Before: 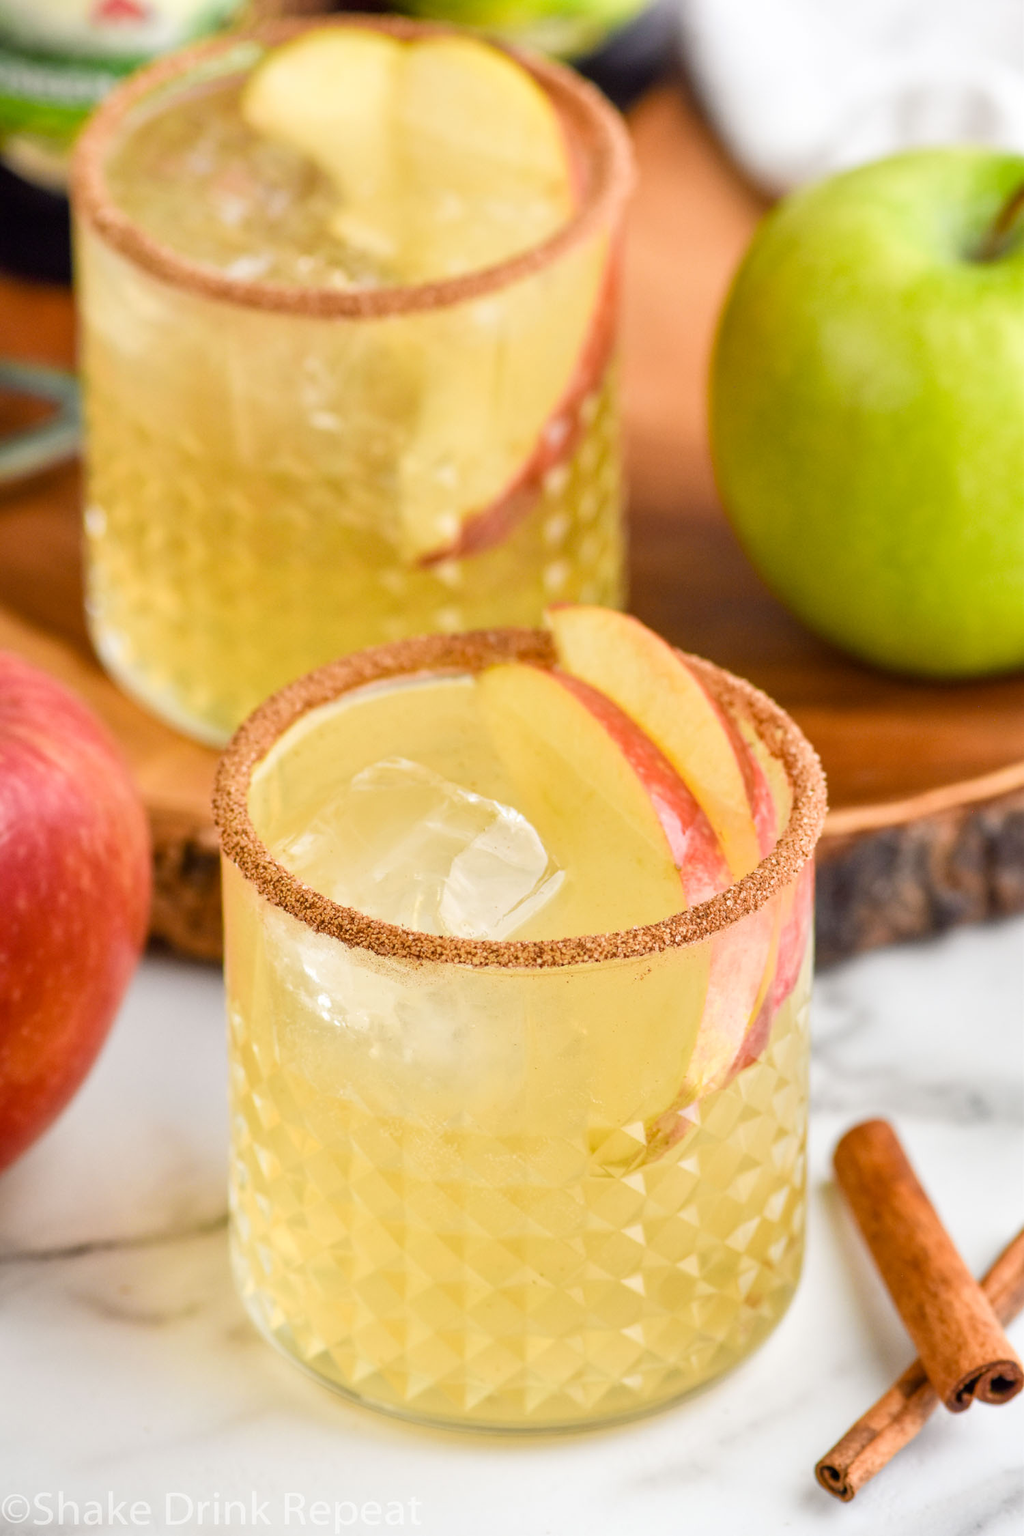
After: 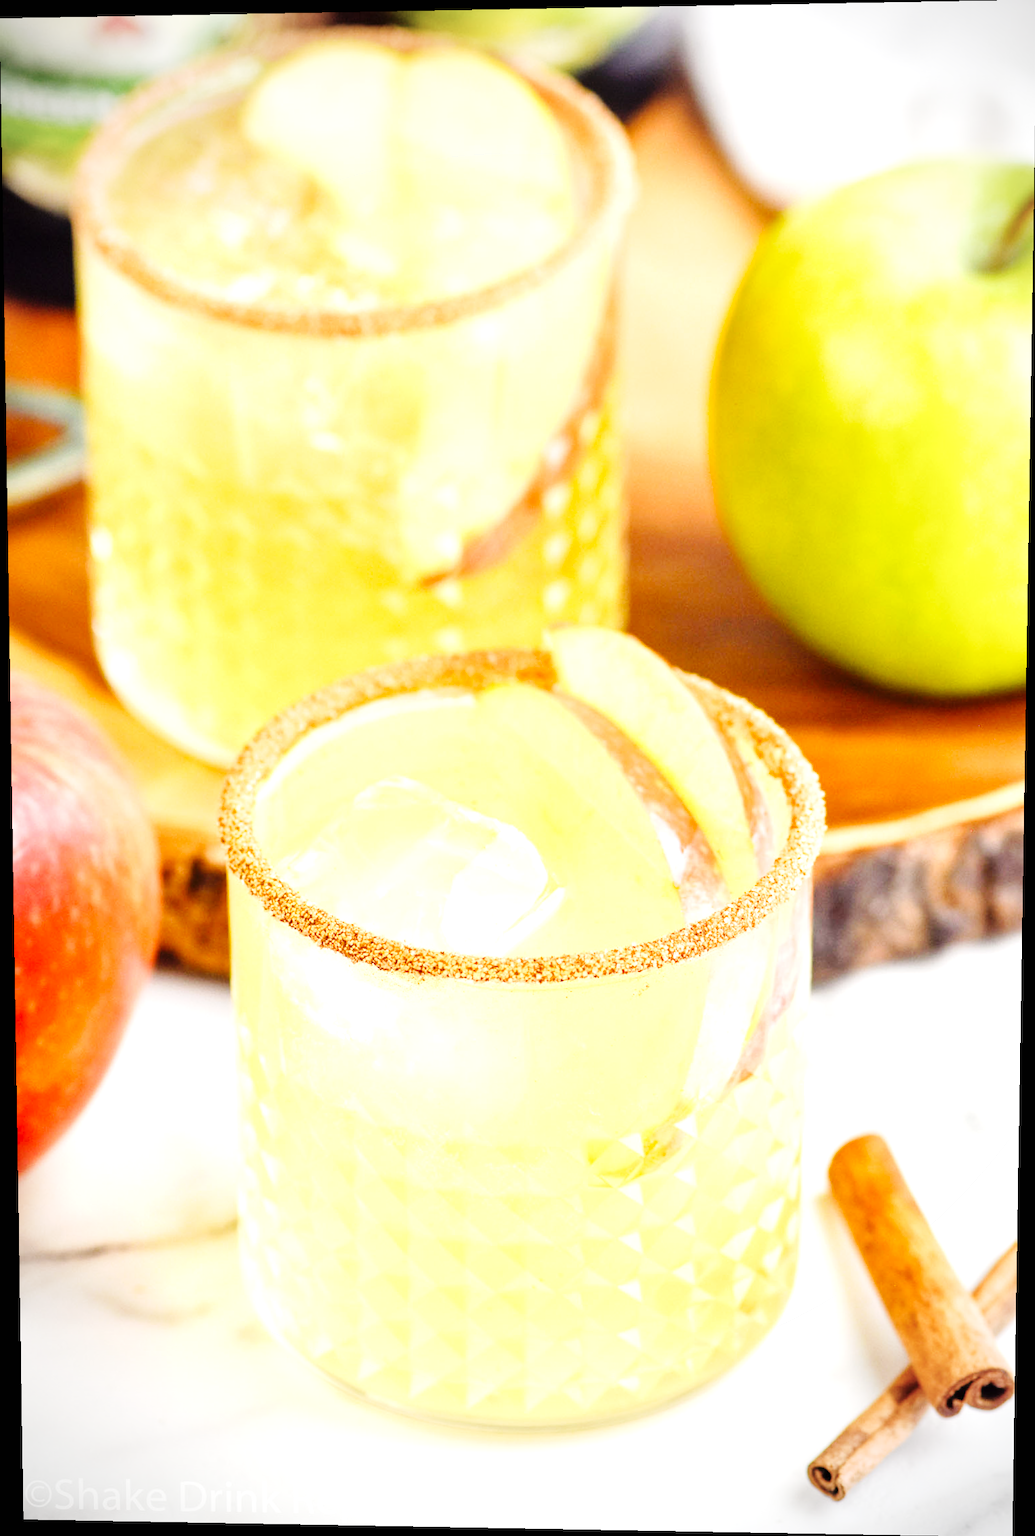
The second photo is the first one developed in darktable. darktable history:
exposure: black level correction 0, exposure 1 EV, compensate exposure bias true, compensate highlight preservation false
base curve: curves: ch0 [(0, 0) (0.036, 0.025) (0.121, 0.166) (0.206, 0.329) (0.605, 0.79) (1, 1)], preserve colors none
vignetting: unbound false
rotate and perspective: lens shift (vertical) 0.048, lens shift (horizontal) -0.024, automatic cropping off
